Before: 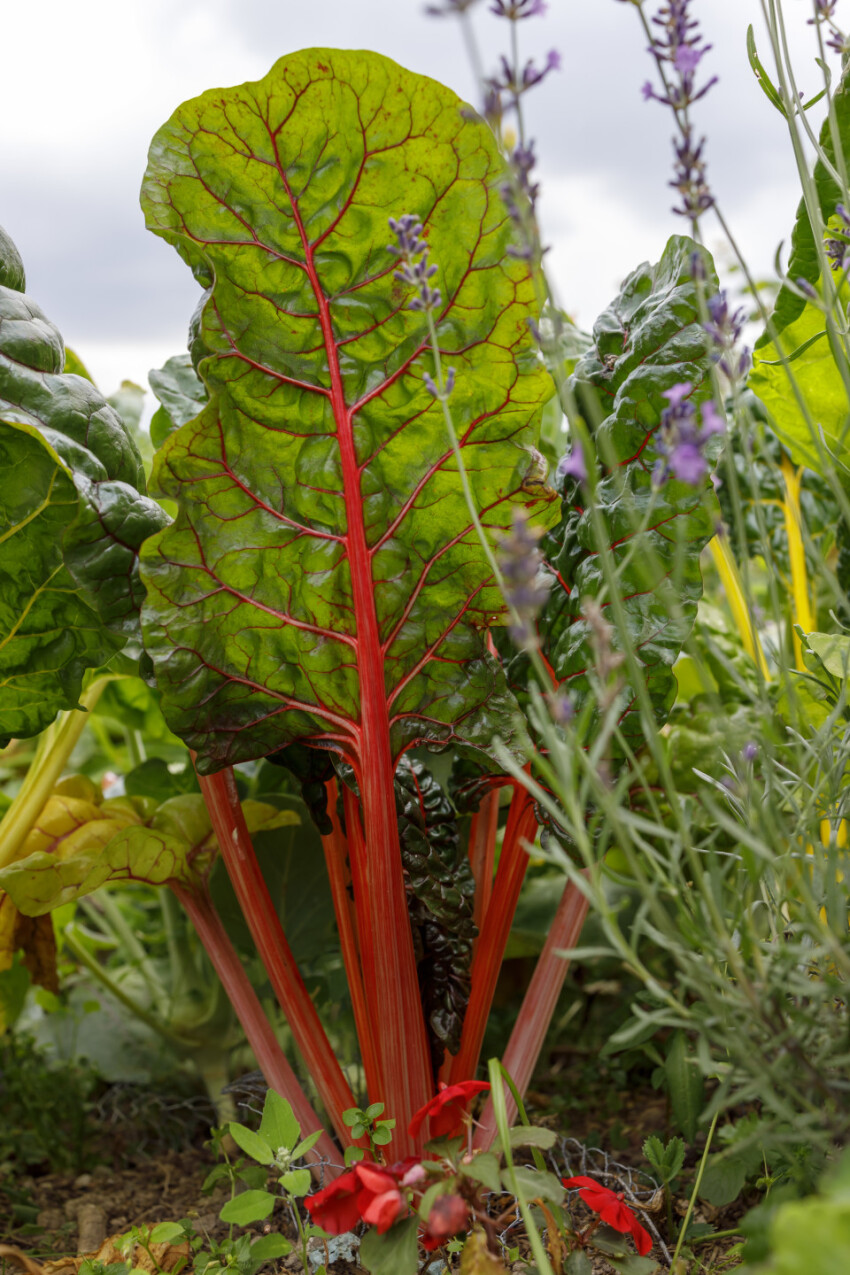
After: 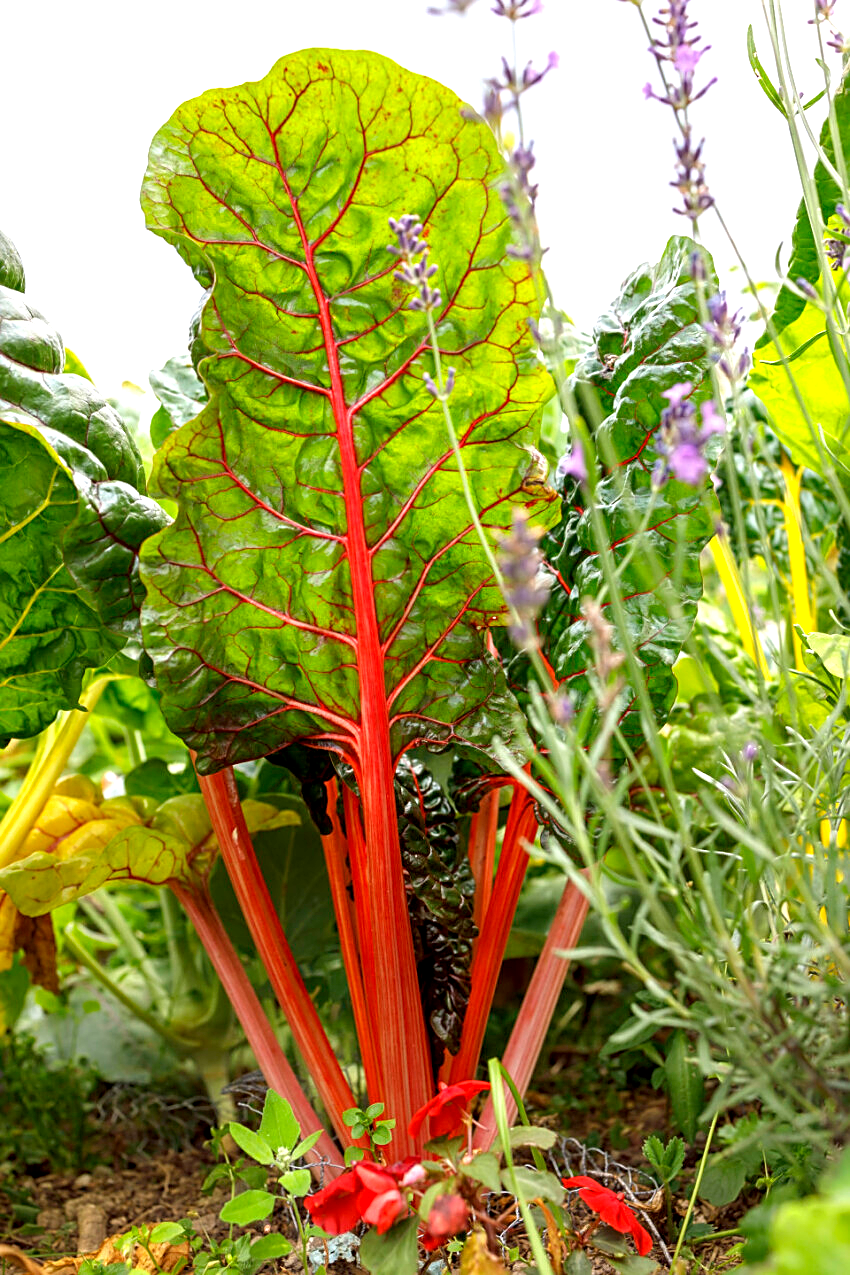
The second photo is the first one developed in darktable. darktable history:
sharpen: on, module defaults
white balance: emerald 1
exposure: black level correction 0.001, exposure 1.116 EV, compensate highlight preservation false
